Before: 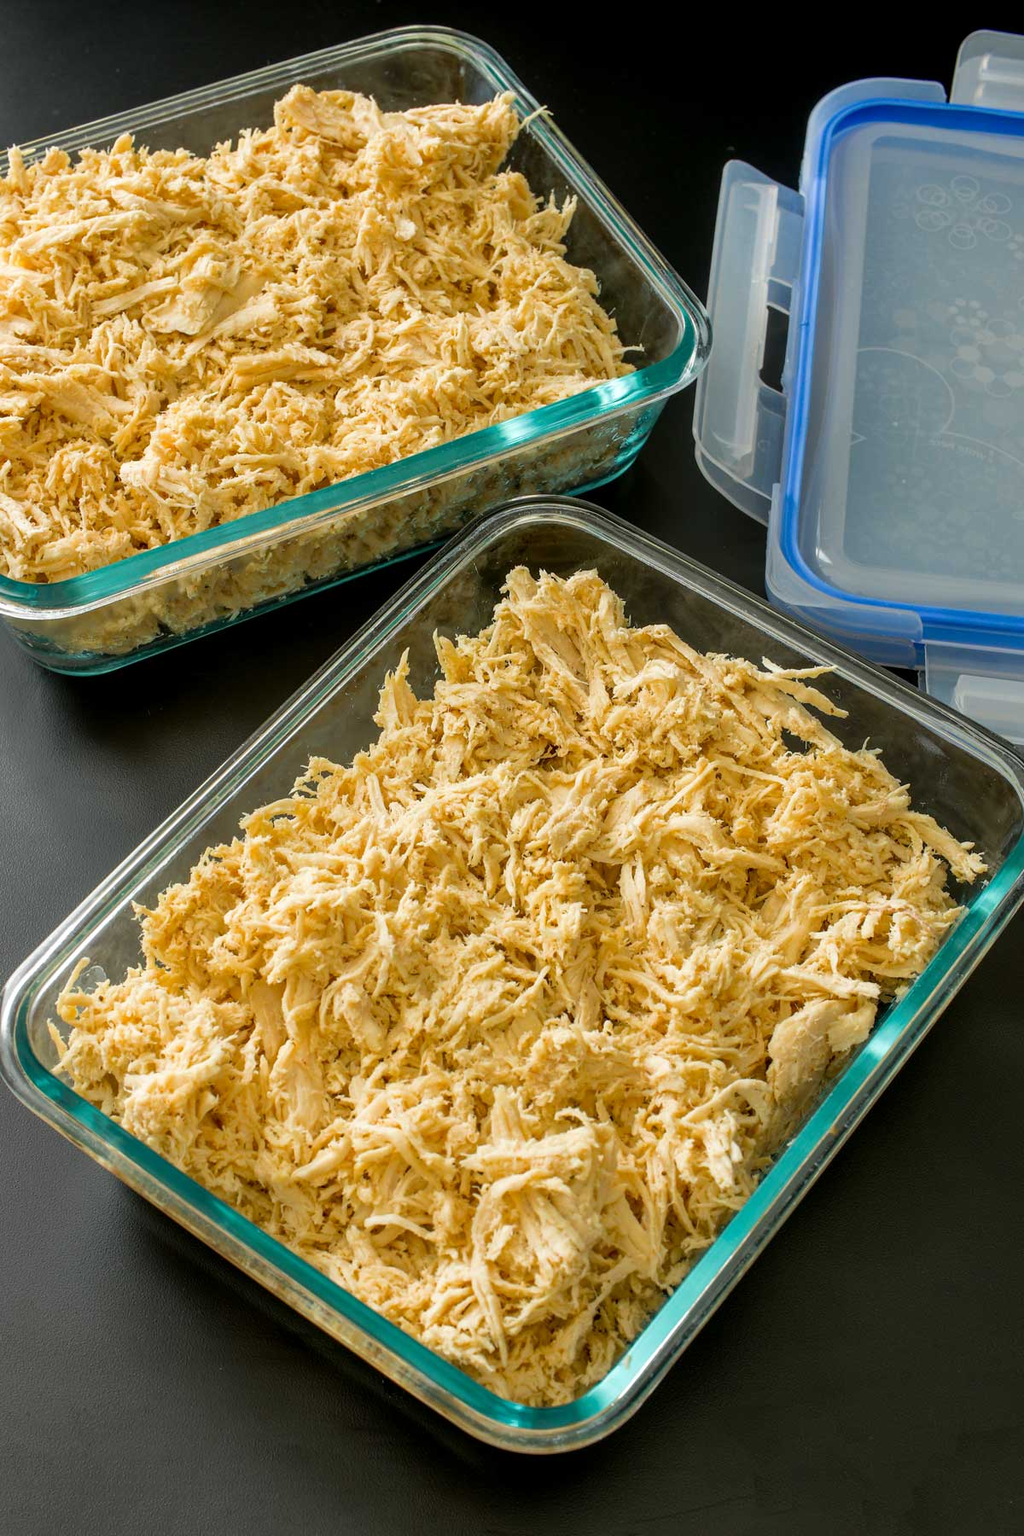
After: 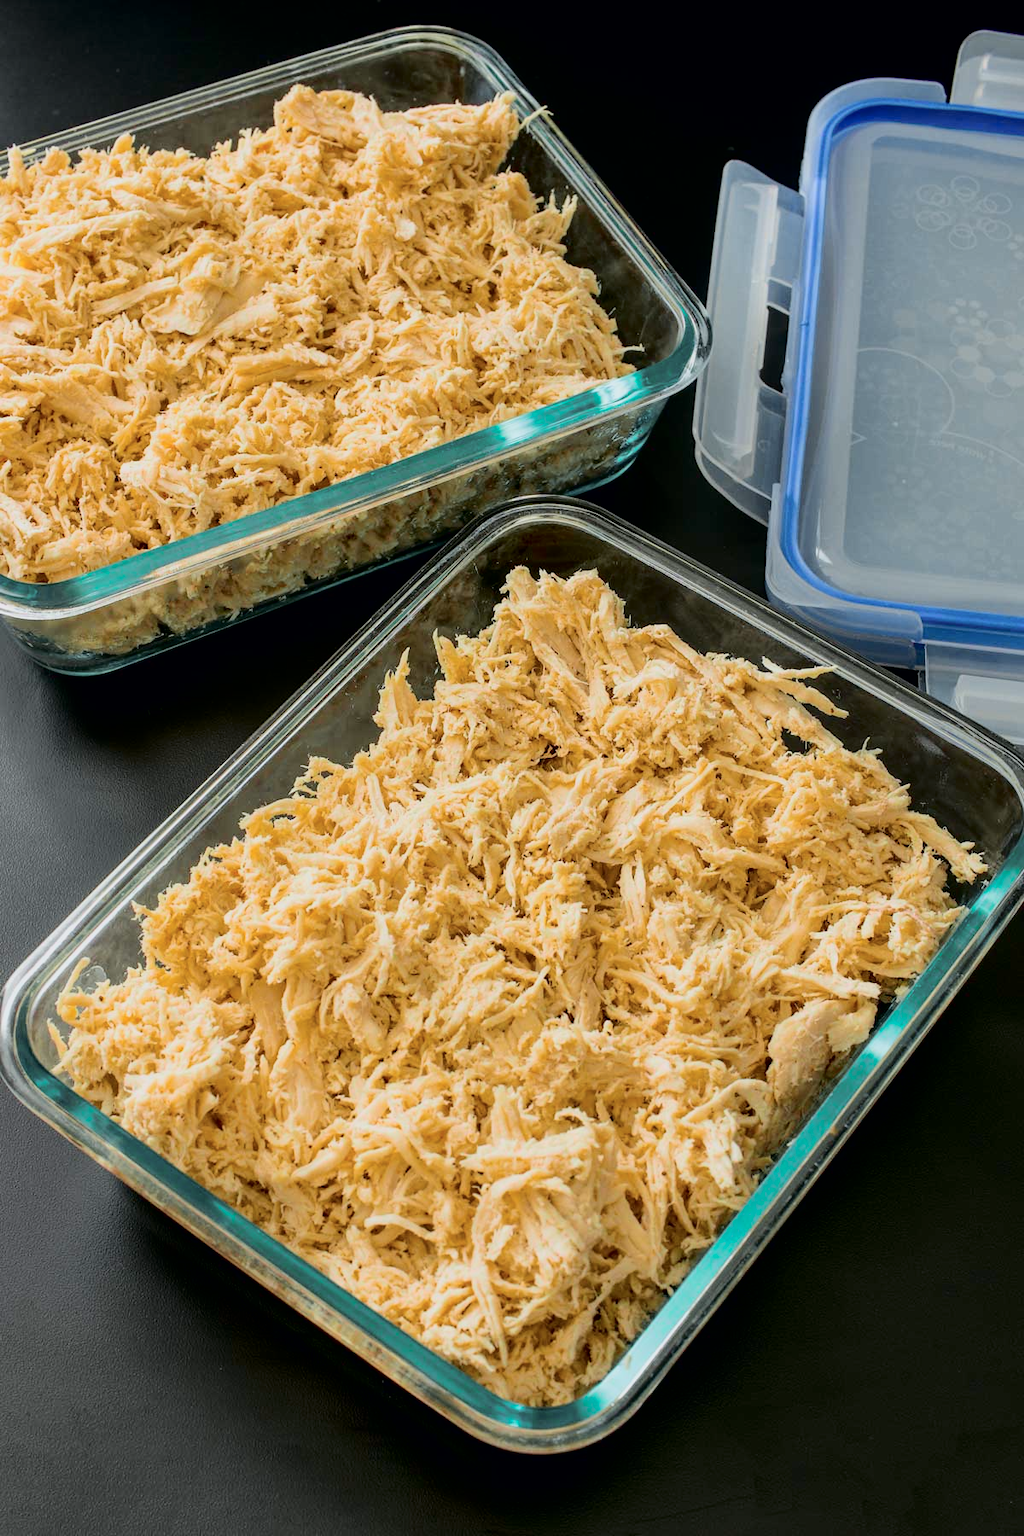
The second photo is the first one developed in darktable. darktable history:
tone curve: curves: ch0 [(0, 0) (0.049, 0.01) (0.154, 0.081) (0.491, 0.519) (0.748, 0.765) (1, 0.919)]; ch1 [(0, 0) (0.172, 0.123) (0.317, 0.272) (0.391, 0.424) (0.499, 0.497) (0.531, 0.541) (0.615, 0.608) (0.741, 0.783) (1, 1)]; ch2 [(0, 0) (0.411, 0.424) (0.483, 0.478) (0.546, 0.532) (0.652, 0.633) (1, 1)], color space Lab, independent channels, preserve colors none
